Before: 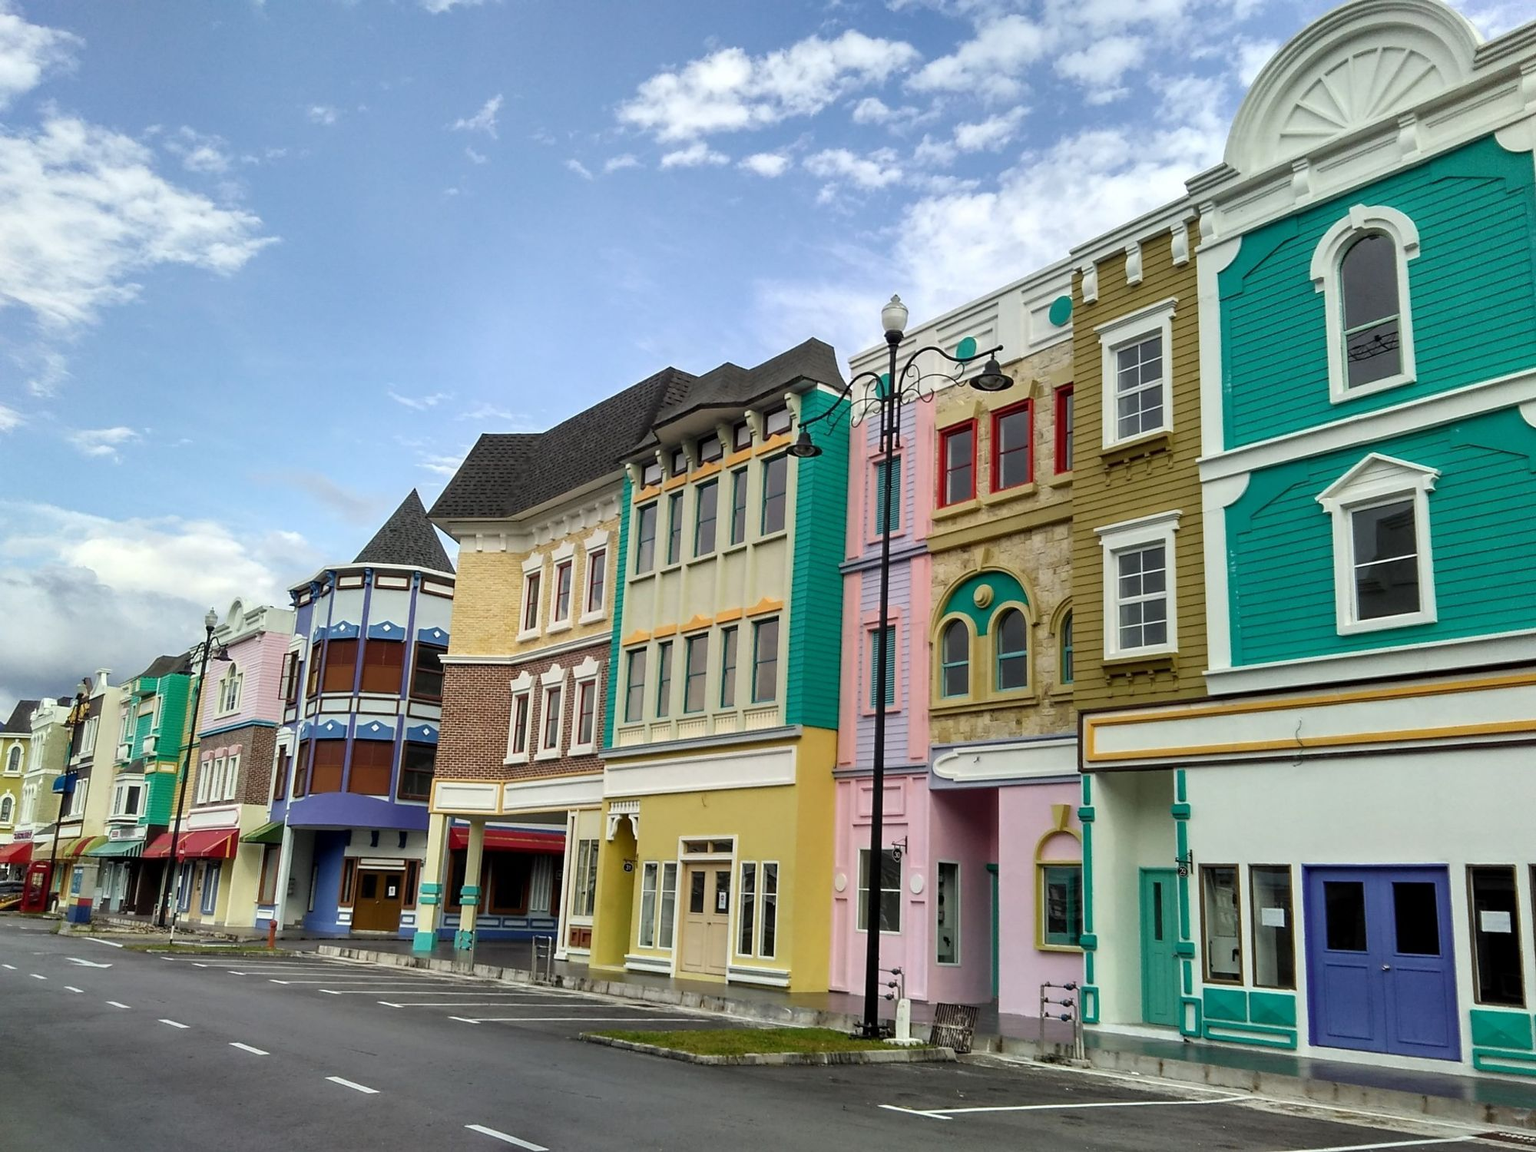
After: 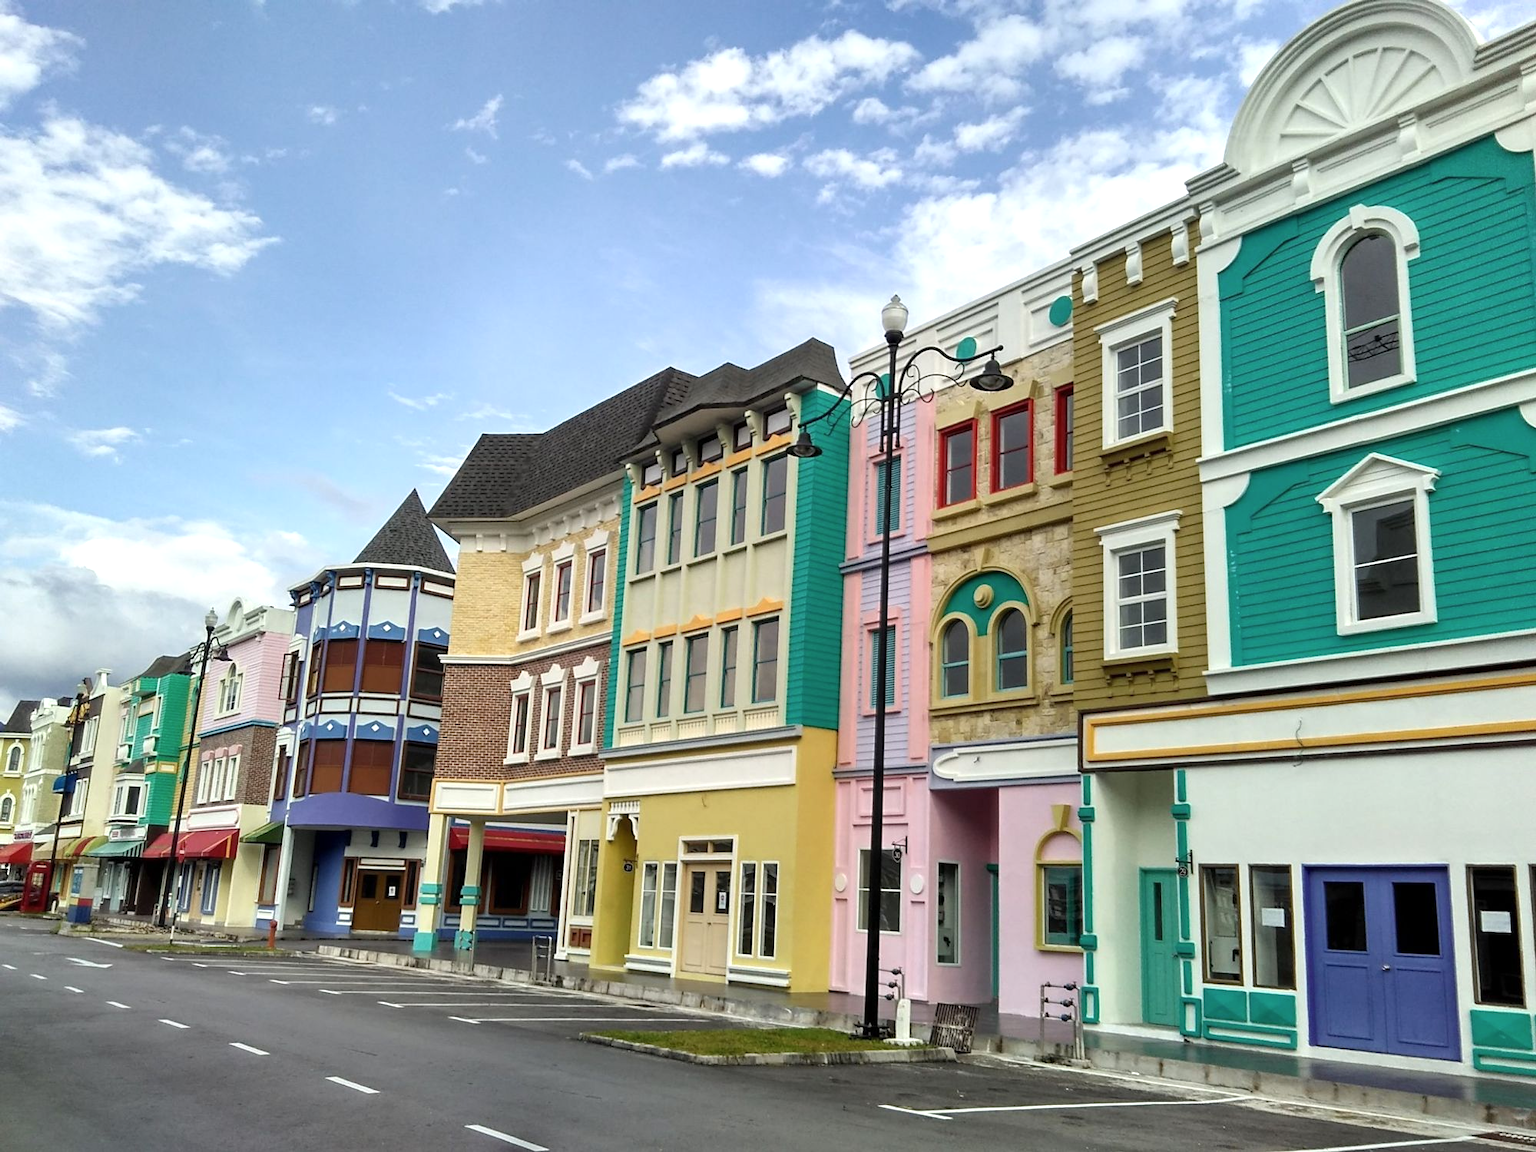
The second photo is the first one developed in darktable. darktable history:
exposure: exposure 0.3 EV, compensate highlight preservation false
contrast brightness saturation: saturation -0.05
